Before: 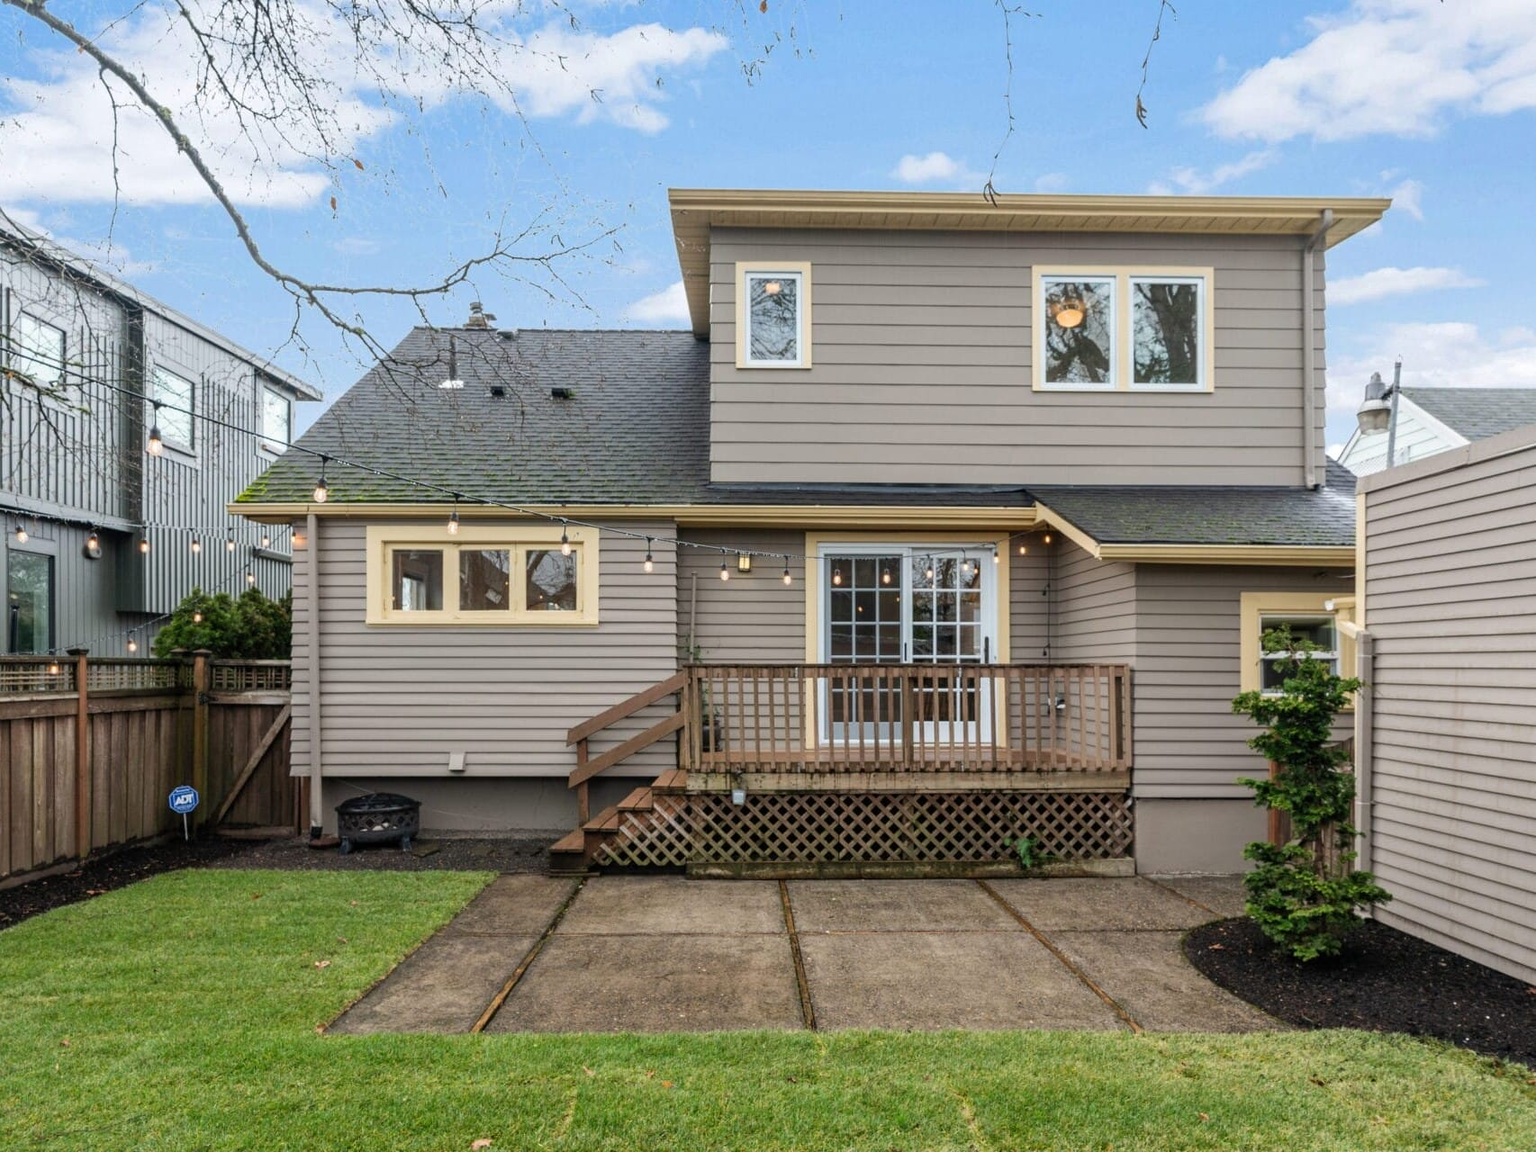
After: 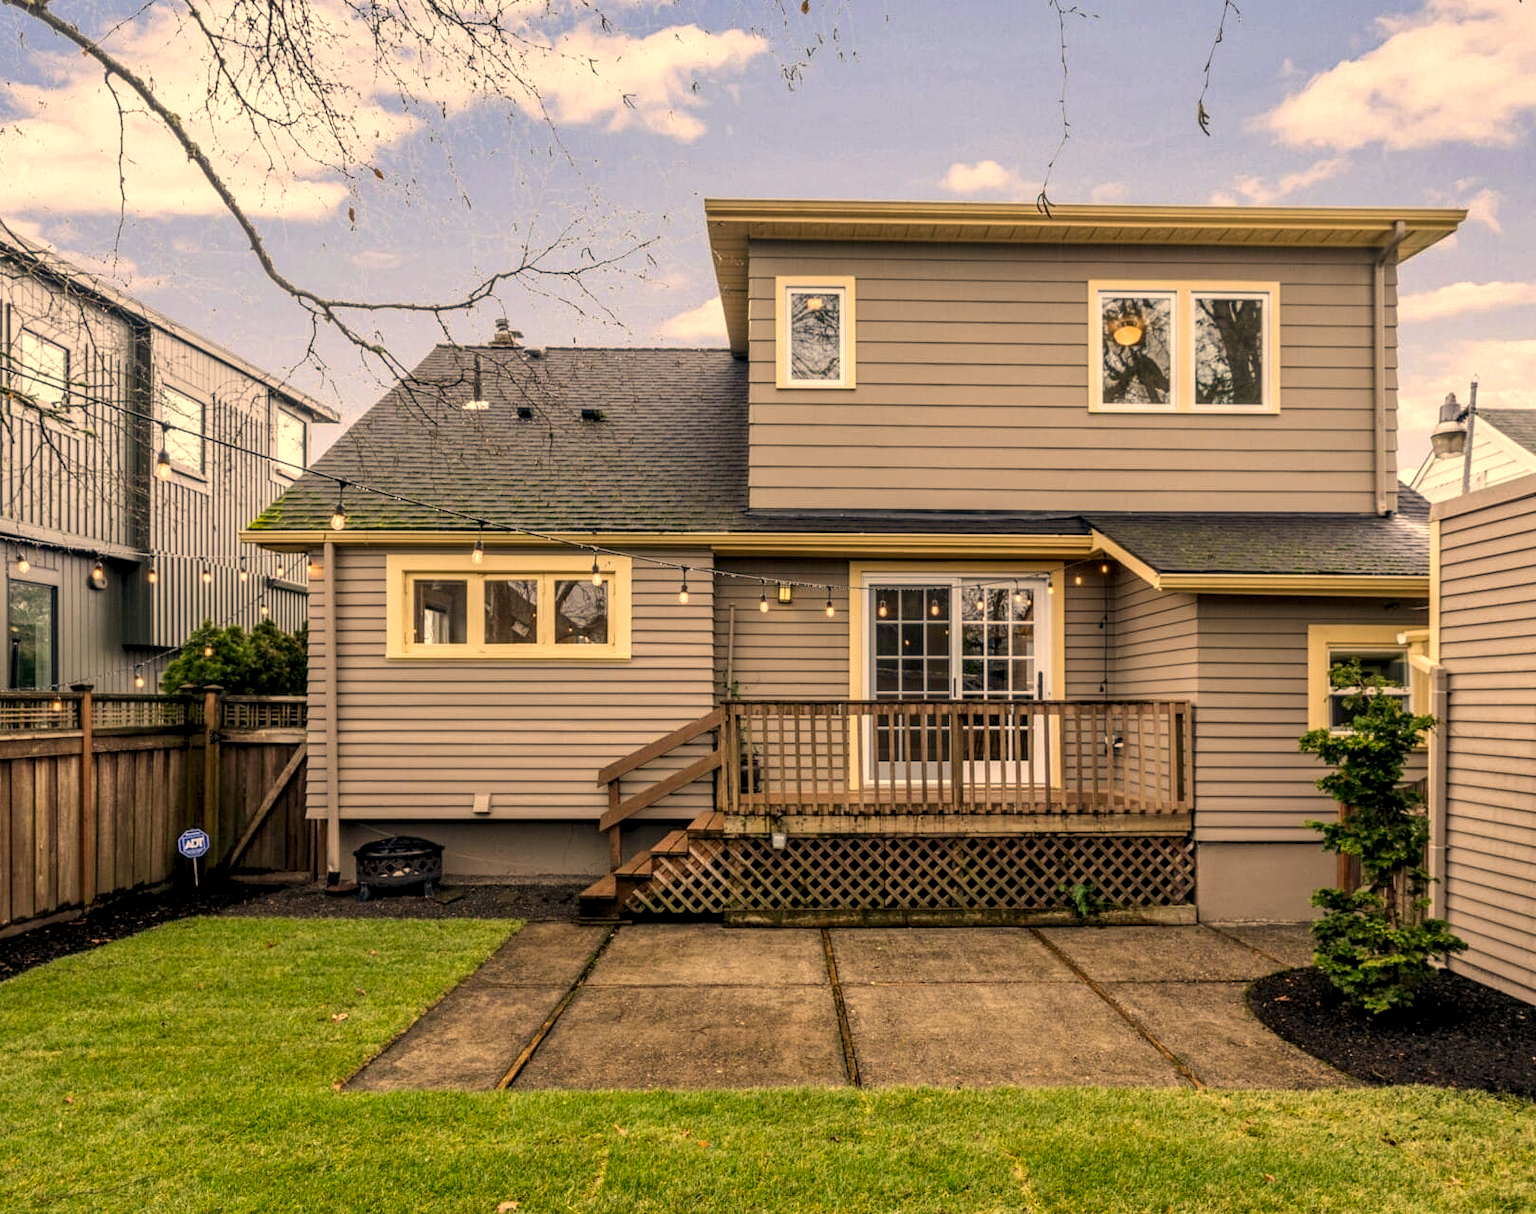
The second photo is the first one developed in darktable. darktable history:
local contrast: detail 139%
shadows and highlights: shadows 37.73, highlights -27.83, soften with gaussian
tone equalizer: mask exposure compensation -0.488 EV
crop and rotate: left 0%, right 5.135%
color correction: highlights a* 14.97, highlights b* 30.84
